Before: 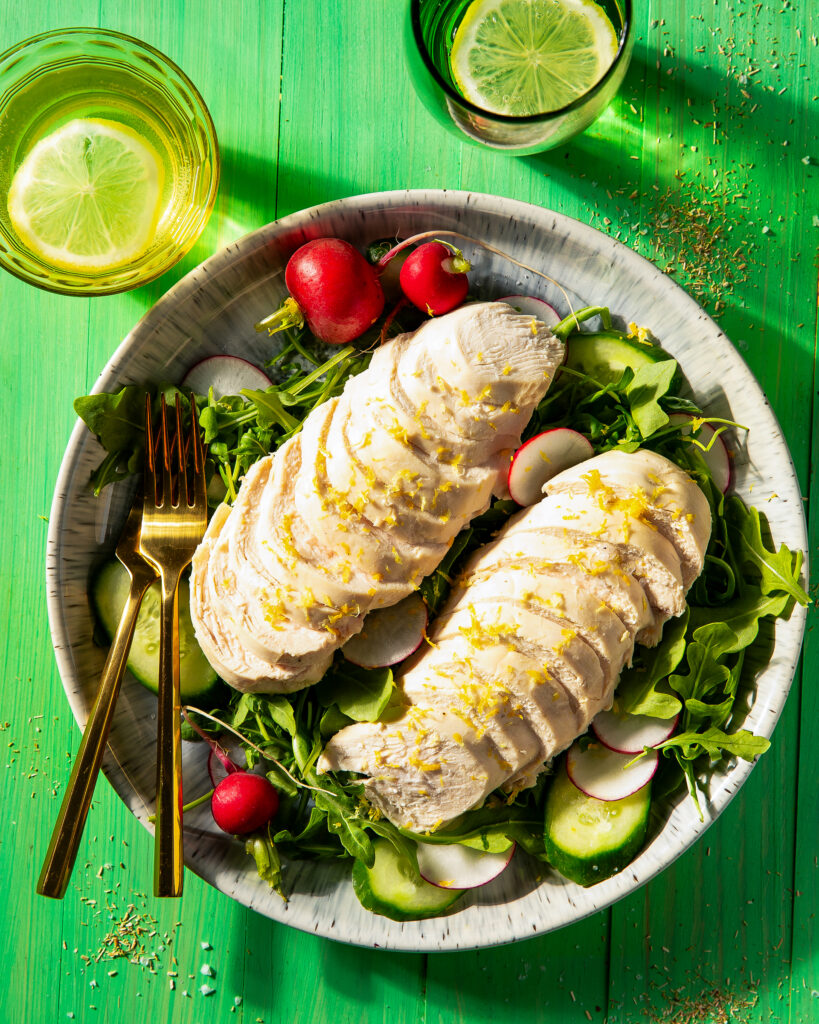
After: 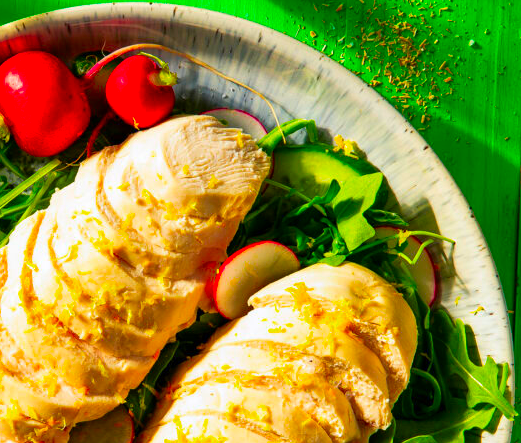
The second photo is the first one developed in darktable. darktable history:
rotate and perspective: crop left 0, crop top 0
color correction: saturation 2.15
crop: left 36.005%, top 18.293%, right 0.31%, bottom 38.444%
